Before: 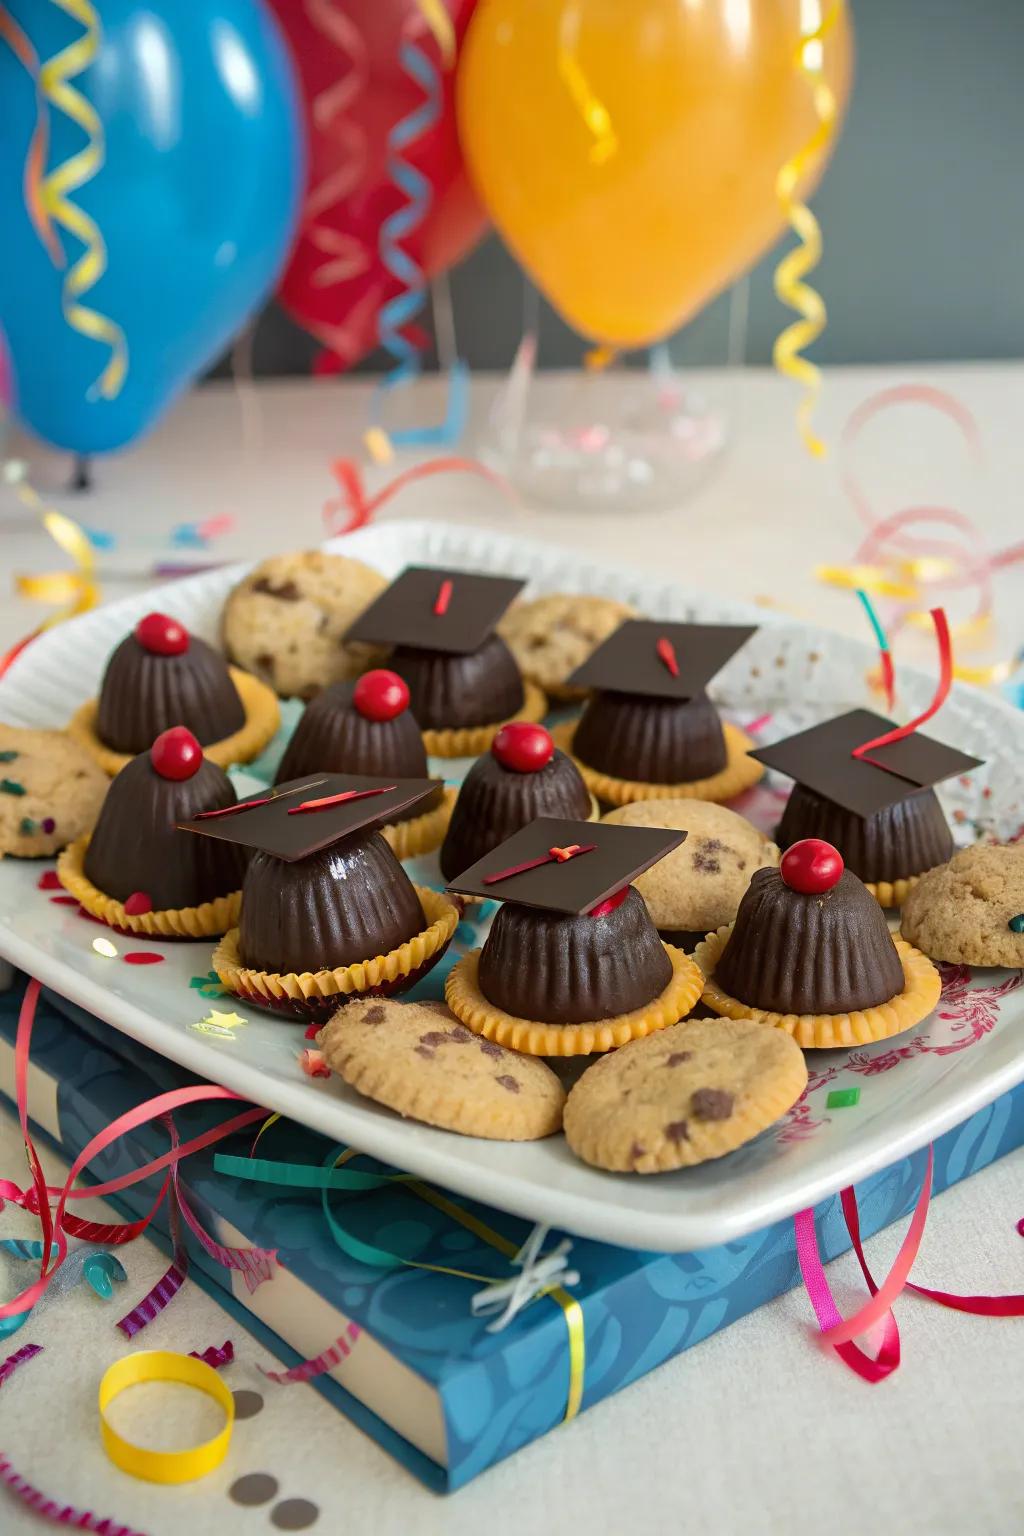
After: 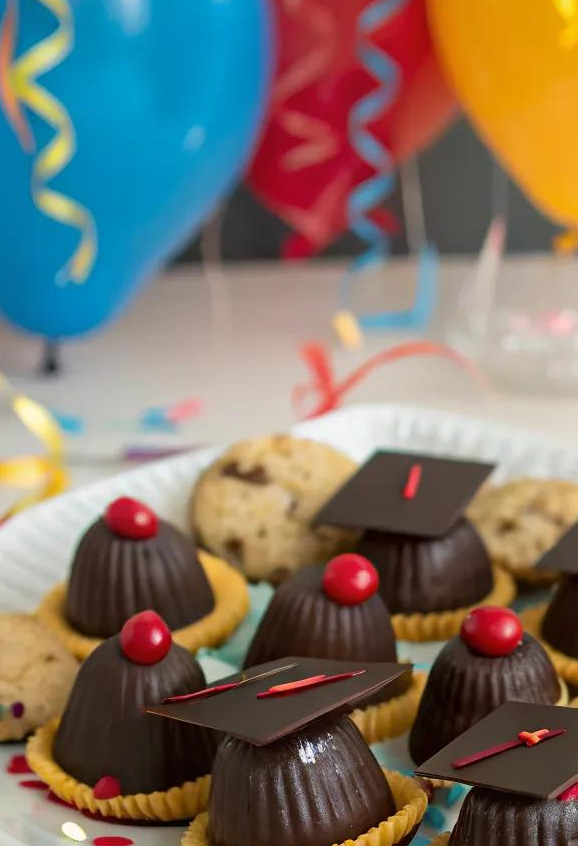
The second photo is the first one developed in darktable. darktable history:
crop and rotate: left 3.03%, top 7.575%, right 40.475%, bottom 37.342%
